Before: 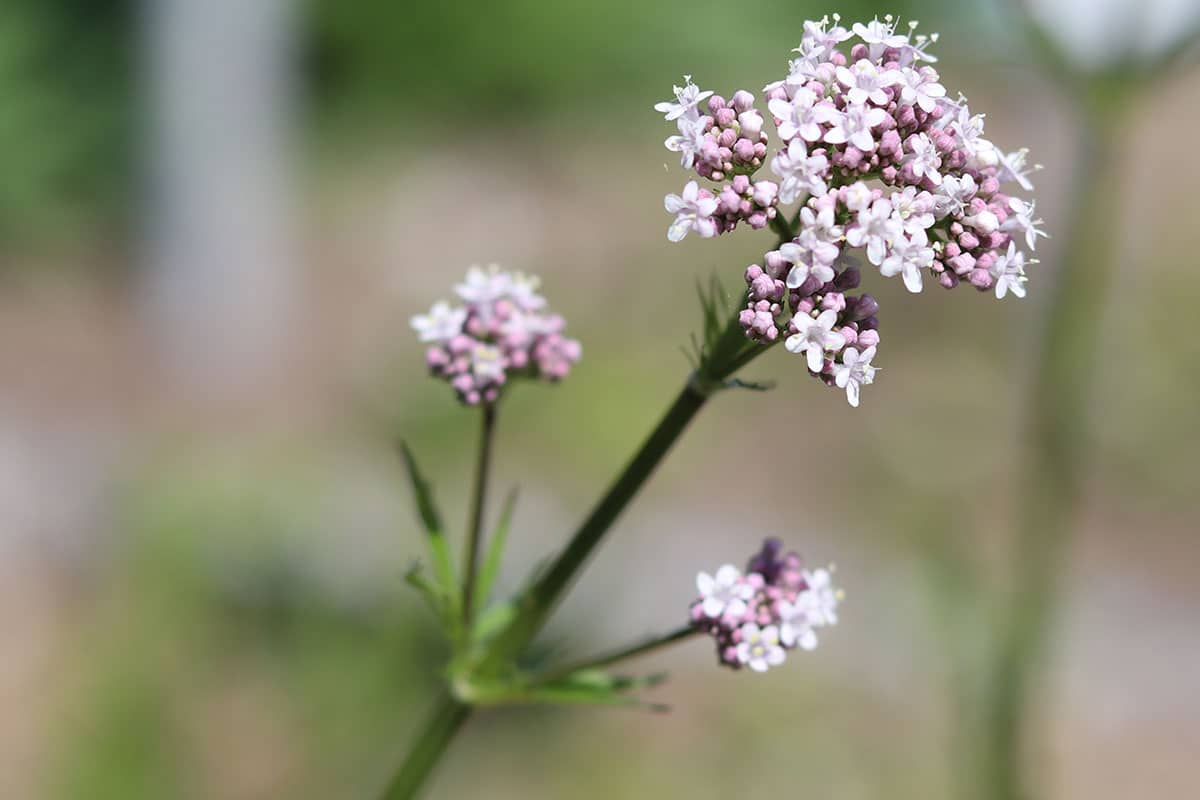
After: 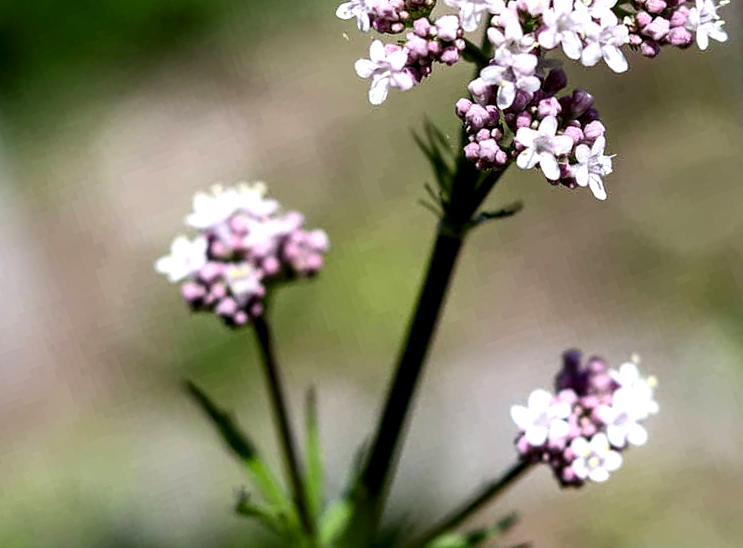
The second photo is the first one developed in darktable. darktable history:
crop and rotate: angle 19.44°, left 6.721%, right 3.885%, bottom 1.093%
local contrast: highlights 60%, shadows 61%, detail 160%
contrast brightness saturation: contrast 0.206, brightness -0.108, saturation 0.214
tone equalizer: mask exposure compensation -0.507 EV
